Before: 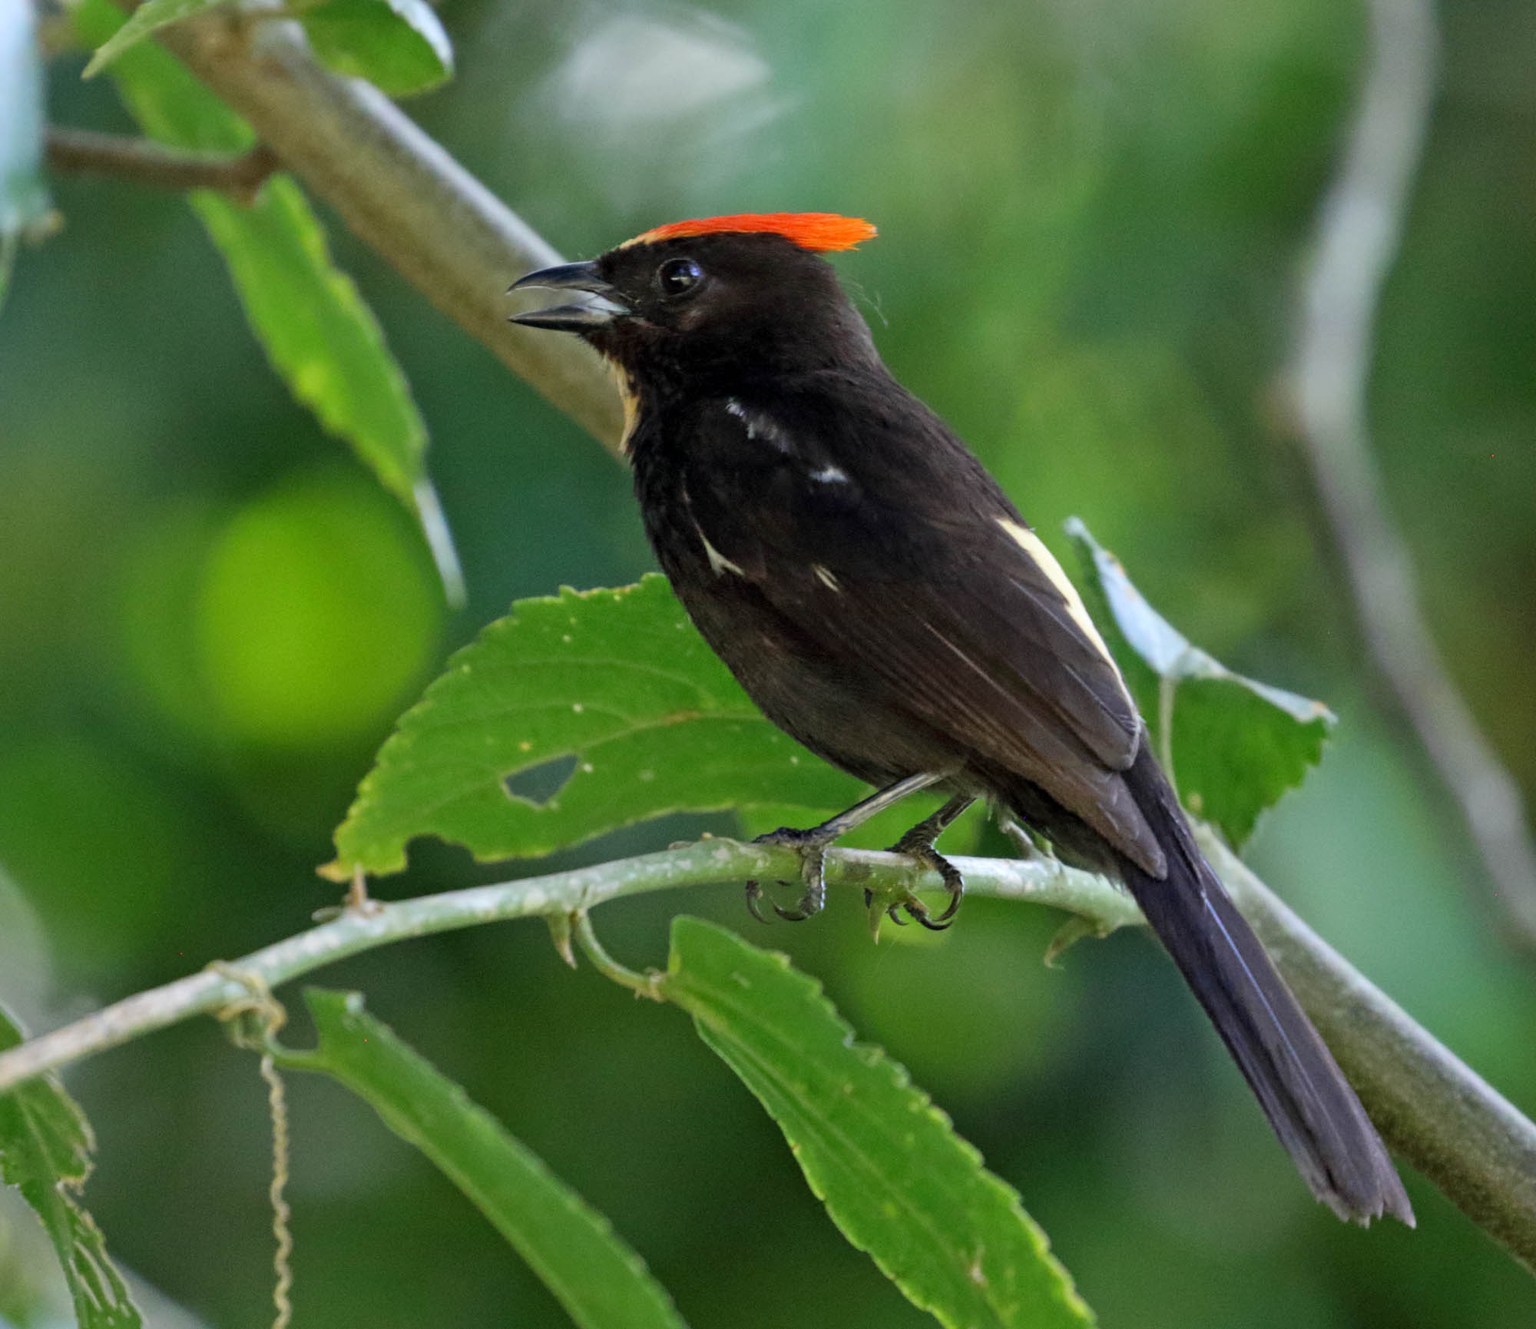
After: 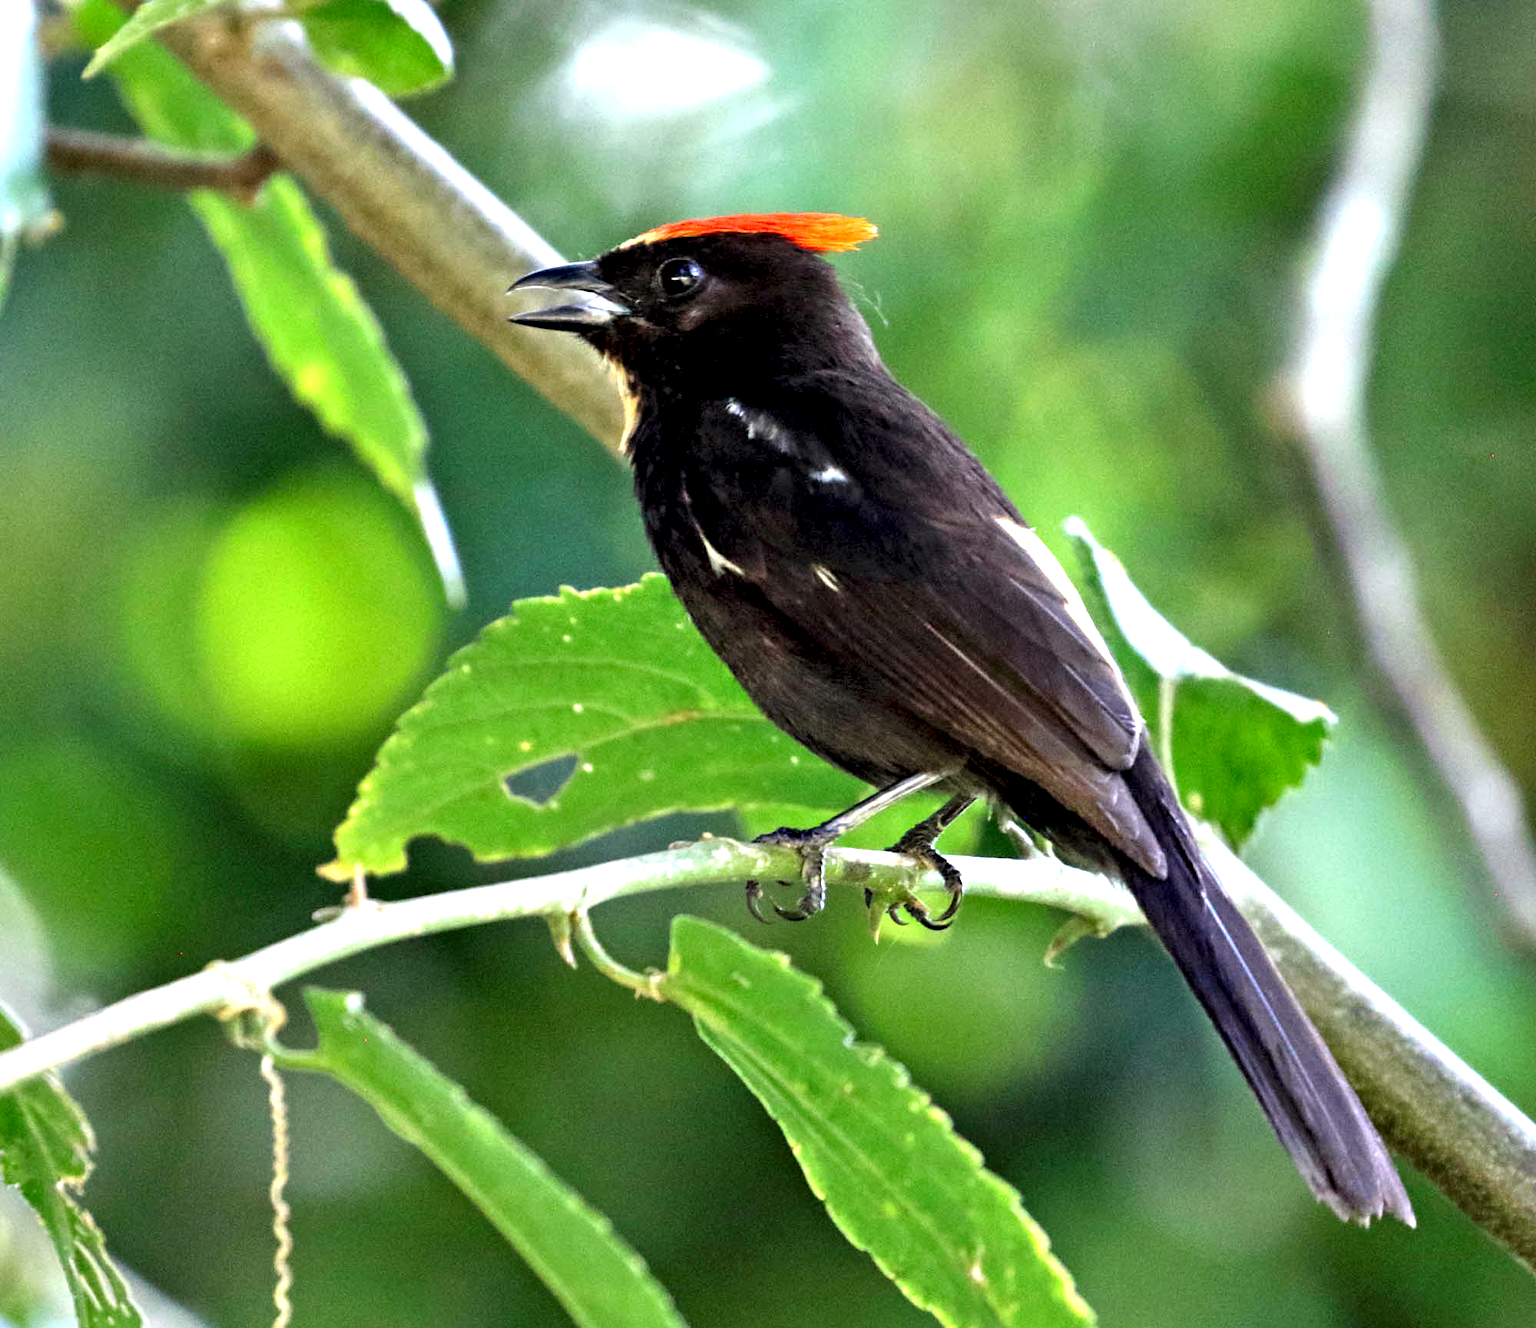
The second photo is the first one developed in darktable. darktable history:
exposure: black level correction 0, exposure 1.032 EV, compensate highlight preservation false
contrast equalizer: octaves 7, y [[0.6 ×6], [0.55 ×6], [0 ×6], [0 ×6], [0 ×6]]
